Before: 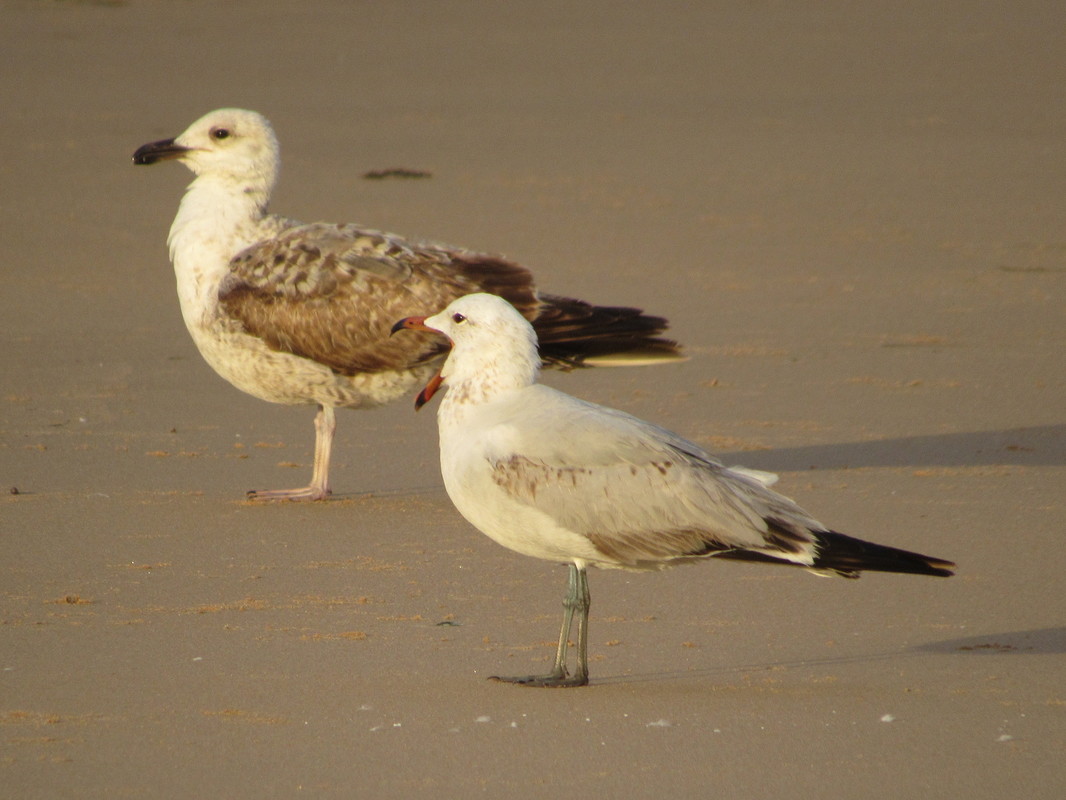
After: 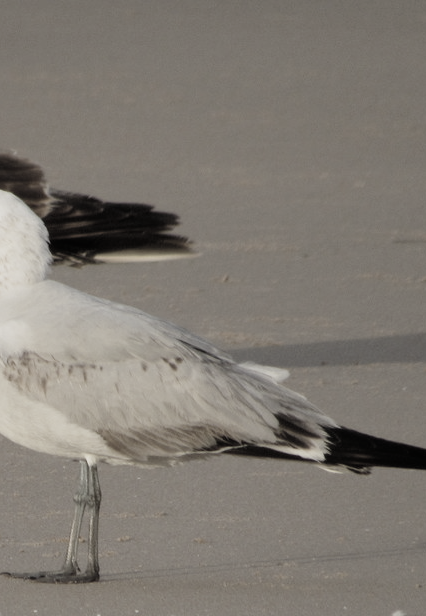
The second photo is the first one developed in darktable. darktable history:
filmic rgb: black relative exposure -8 EV, white relative exposure 3.84 EV, hardness 4.31
color balance rgb: highlights gain › luminance 14.611%, global offset › hue 172.41°, linear chroma grading › global chroma 7.067%, perceptual saturation grading › global saturation 25.348%
color correction: highlights b* -0.046, saturation 0.204
crop: left 45.939%, top 13.112%, right 14.081%, bottom 9.841%
